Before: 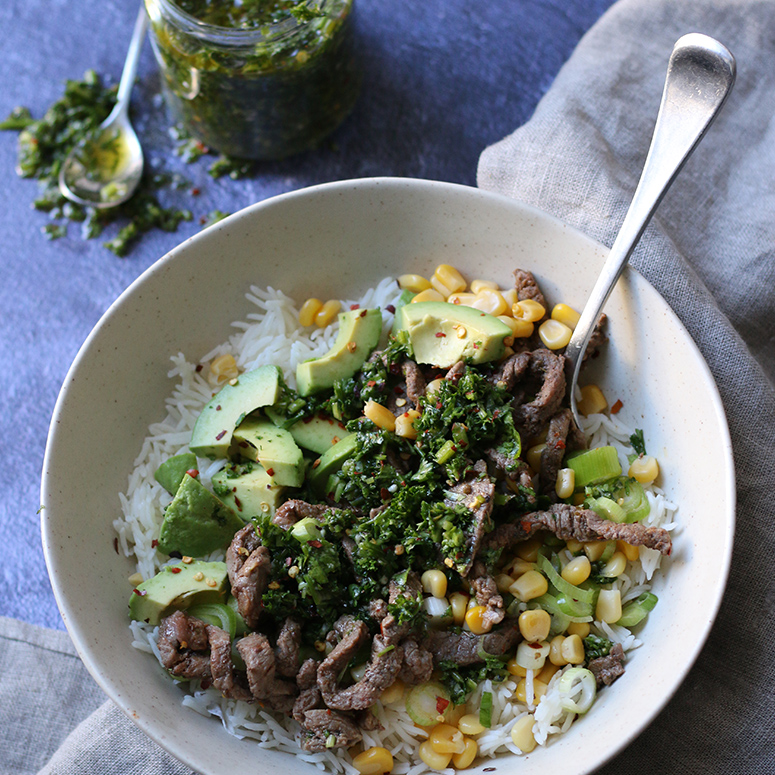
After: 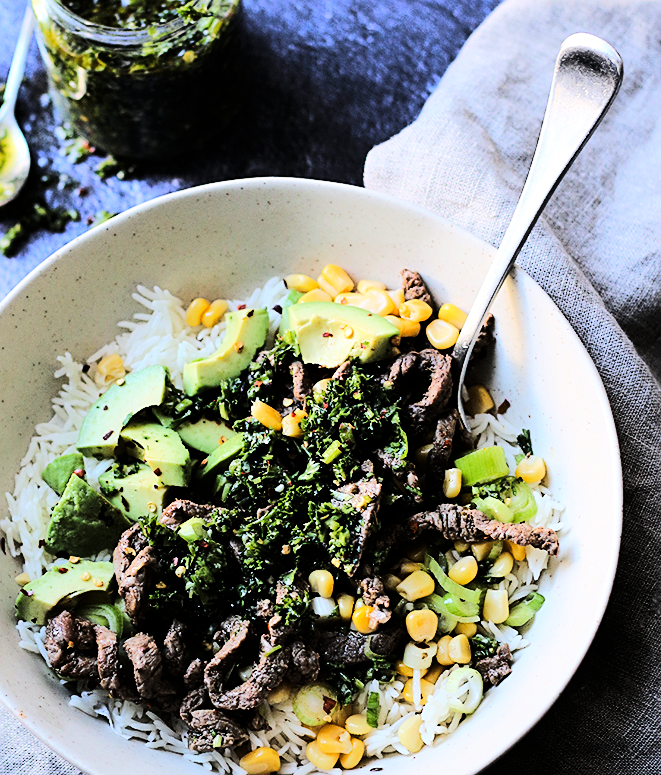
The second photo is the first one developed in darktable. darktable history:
crop and rotate: left 14.584%
sharpen: on, module defaults
tone curve: curves: ch0 [(0, 0) (0.086, 0.006) (0.148, 0.021) (0.245, 0.105) (0.374, 0.401) (0.444, 0.631) (0.778, 0.915) (1, 1)], color space Lab, linked channels, preserve colors none
